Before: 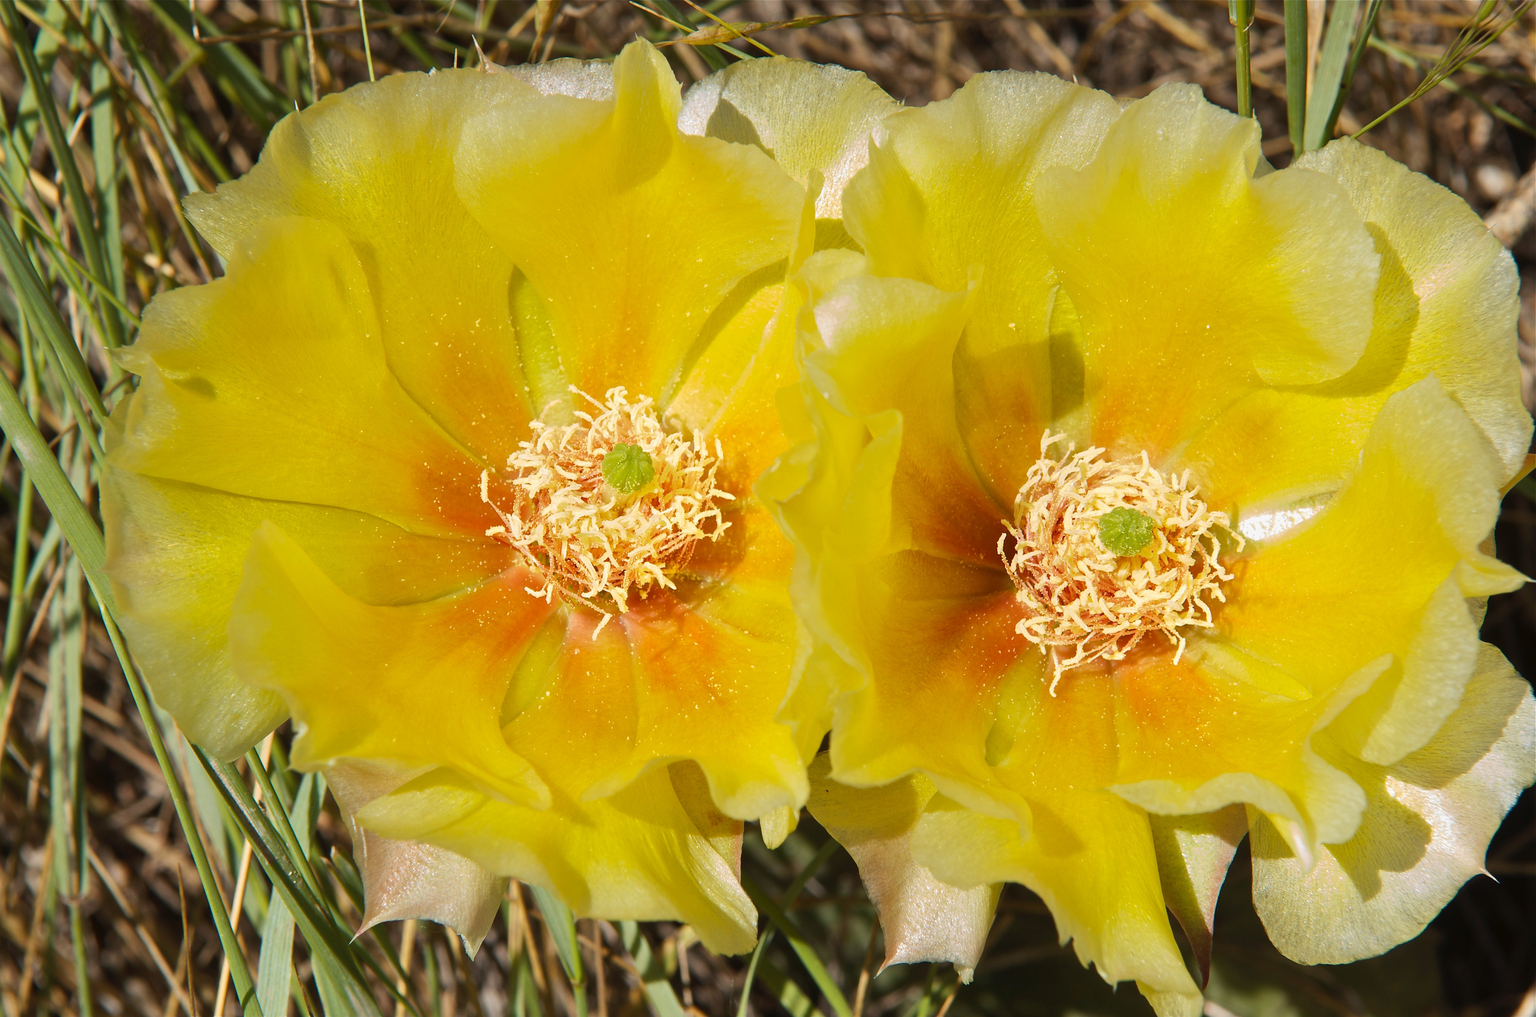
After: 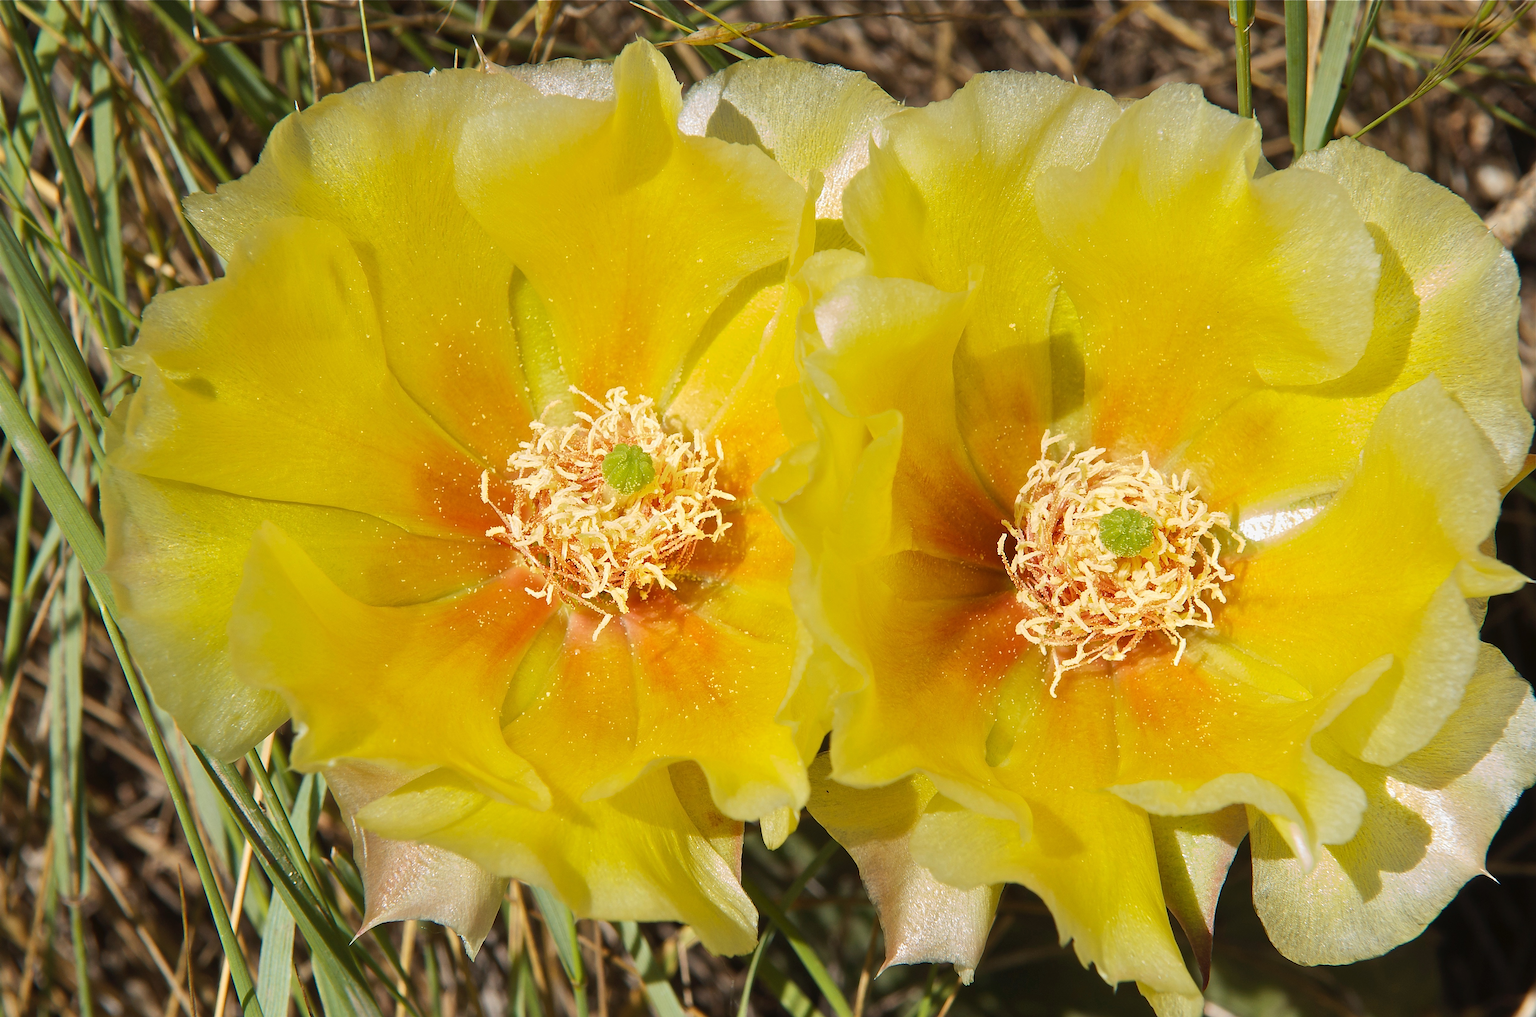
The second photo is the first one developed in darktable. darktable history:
sharpen: on, module defaults
exposure: black level correction 0, compensate exposure bias true, compensate highlight preservation false
